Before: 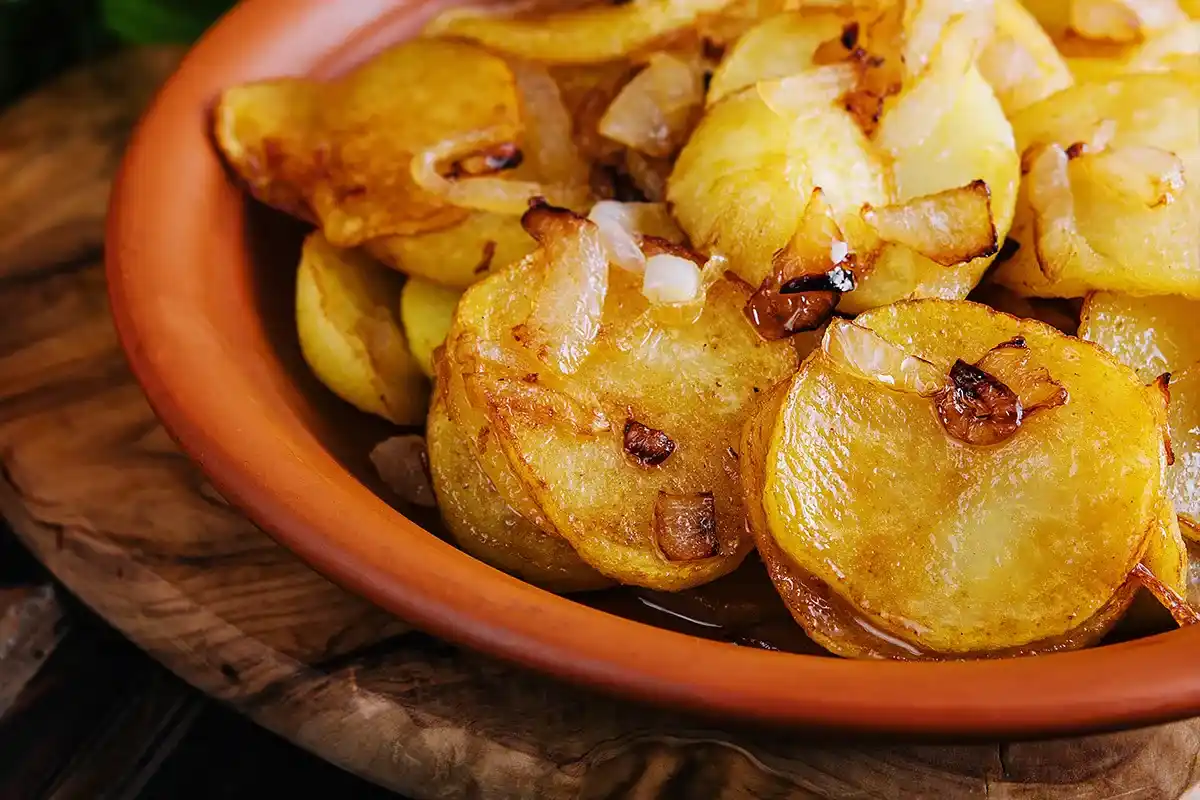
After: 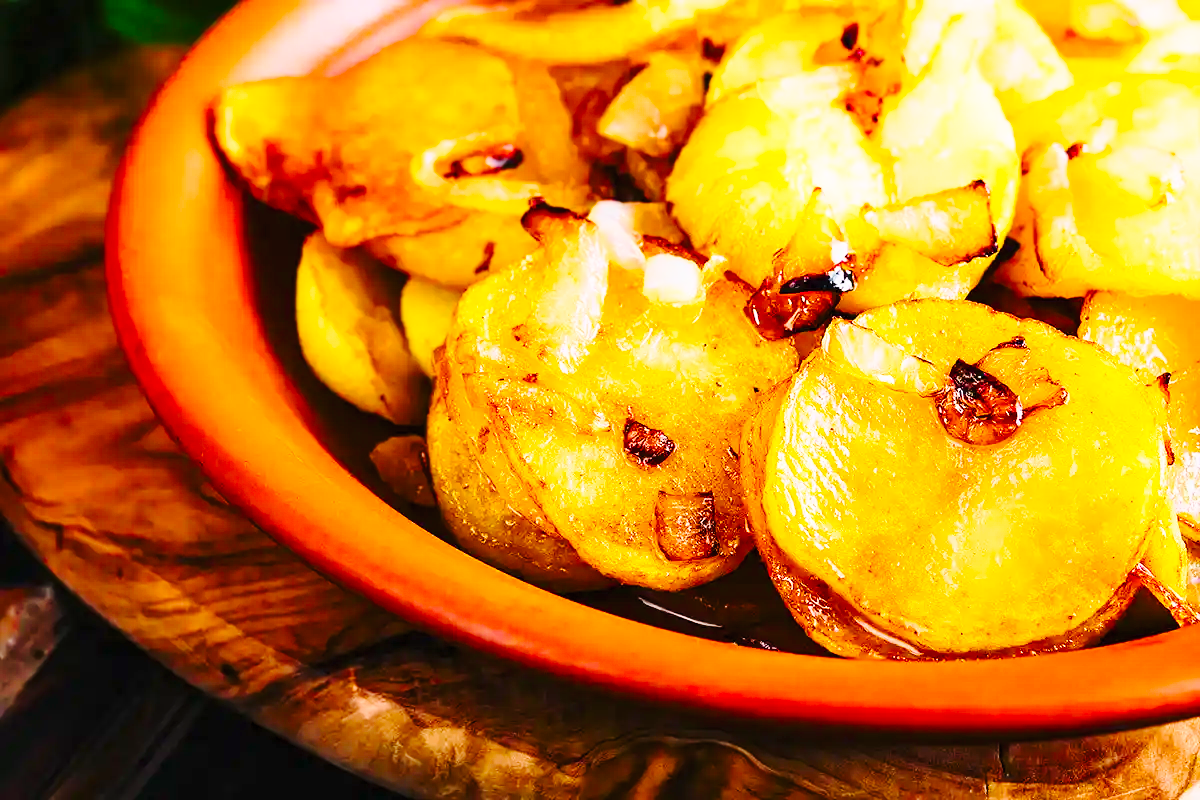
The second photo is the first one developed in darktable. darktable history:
color balance rgb: perceptual saturation grading › global saturation 35%, perceptual saturation grading › highlights -30%, perceptual saturation grading › shadows 35%, perceptual brilliance grading › global brilliance 3%, perceptual brilliance grading › highlights -3%, perceptual brilliance grading › shadows 3%
base curve: curves: ch0 [(0, 0) (0.028, 0.03) (0.121, 0.232) (0.46, 0.748) (0.859, 0.968) (1, 1)], preserve colors none
contrast brightness saturation: contrast 0.2, brightness 0.15, saturation 0.14
